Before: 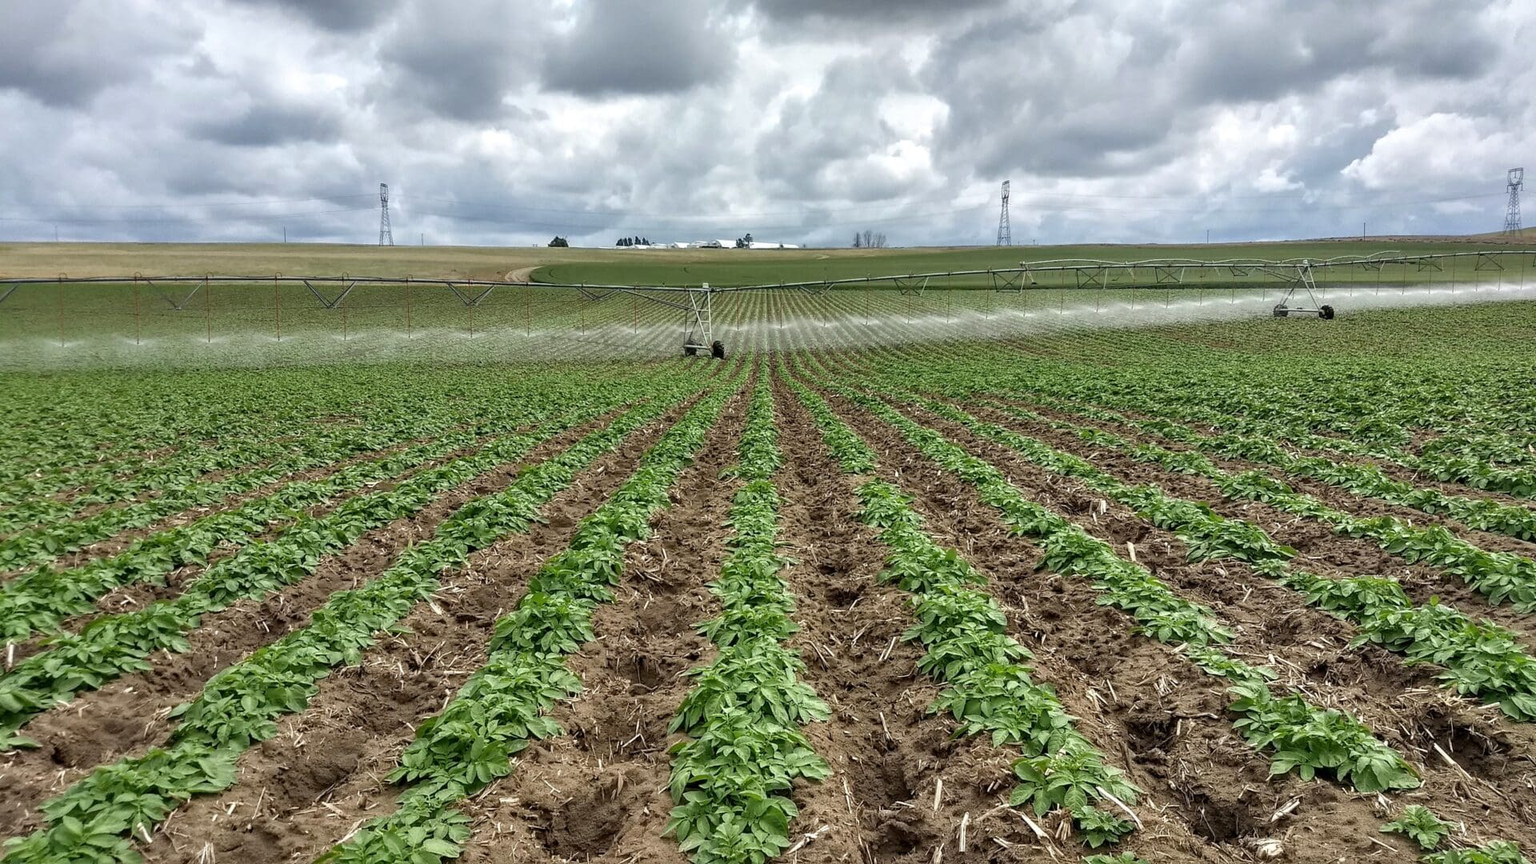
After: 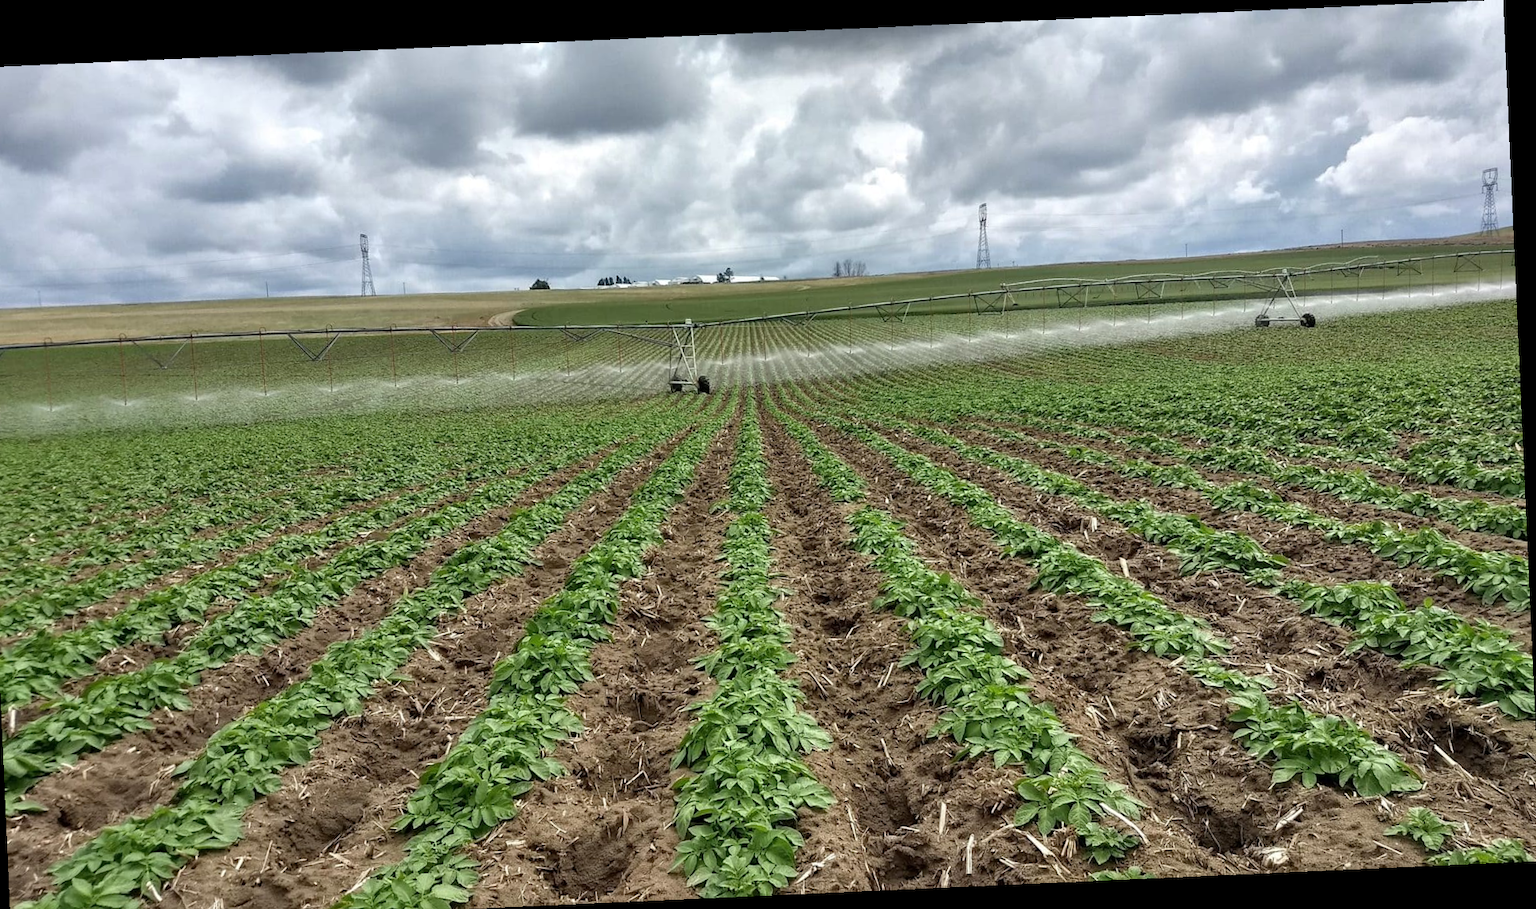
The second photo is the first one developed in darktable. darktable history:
crop: left 1.743%, right 0.268%, bottom 2.011%
rotate and perspective: rotation -2.56°, automatic cropping off
